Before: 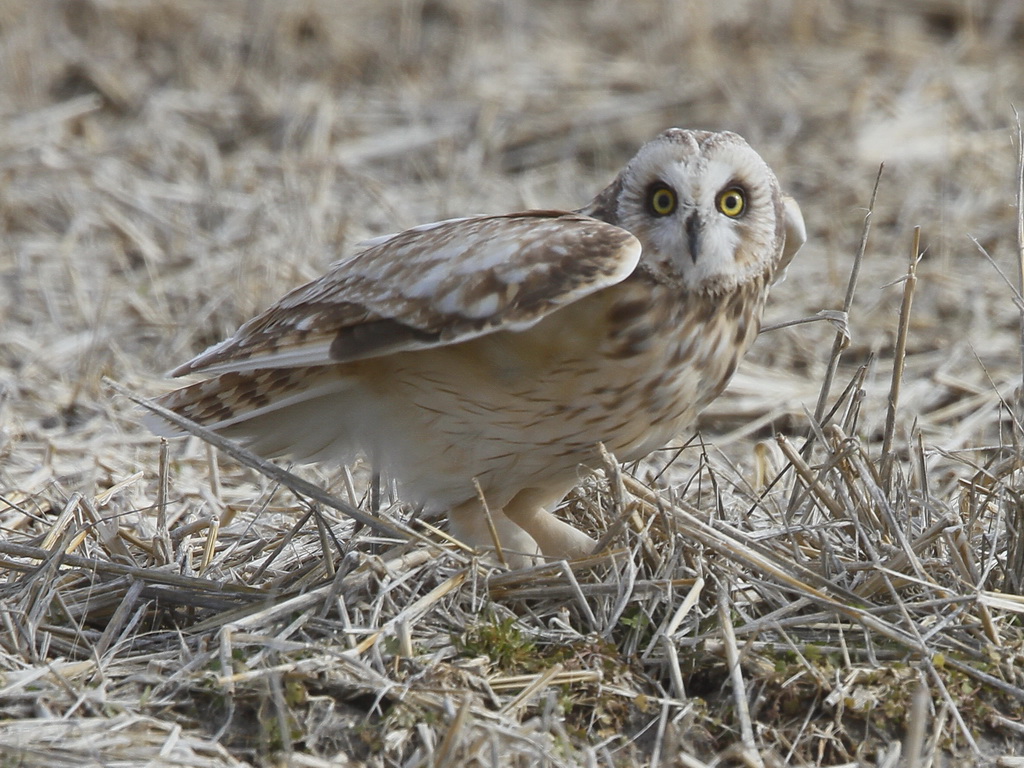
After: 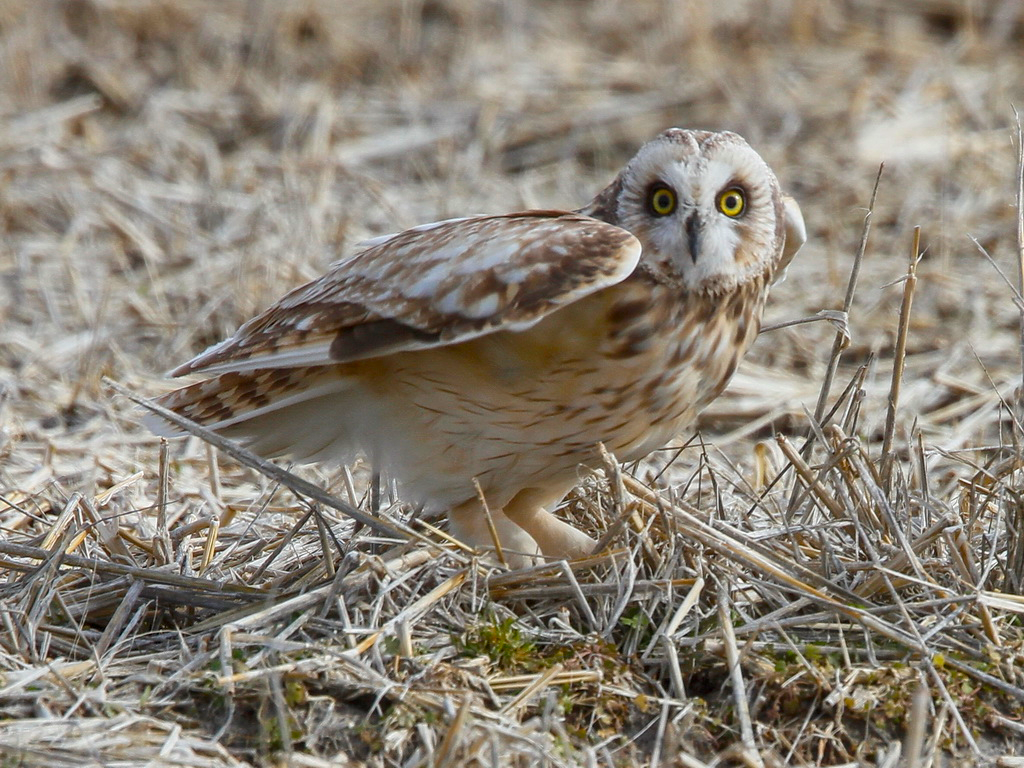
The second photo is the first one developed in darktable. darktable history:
color balance rgb: perceptual saturation grading › global saturation 30.202%, global vibrance 9.613%
local contrast: on, module defaults
